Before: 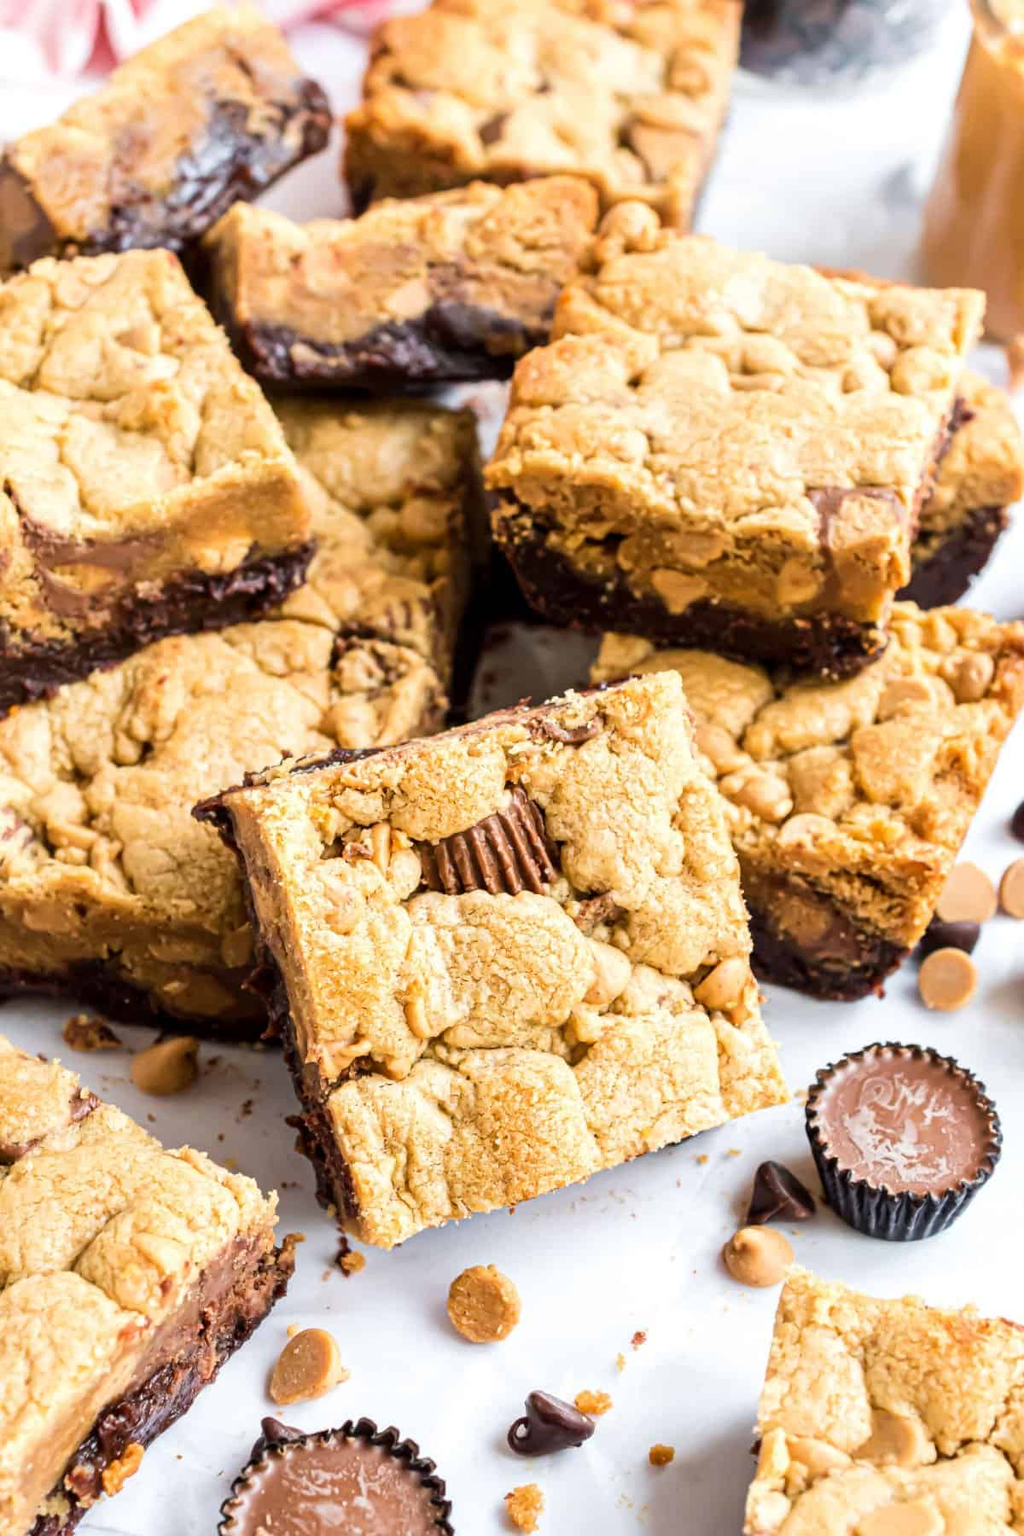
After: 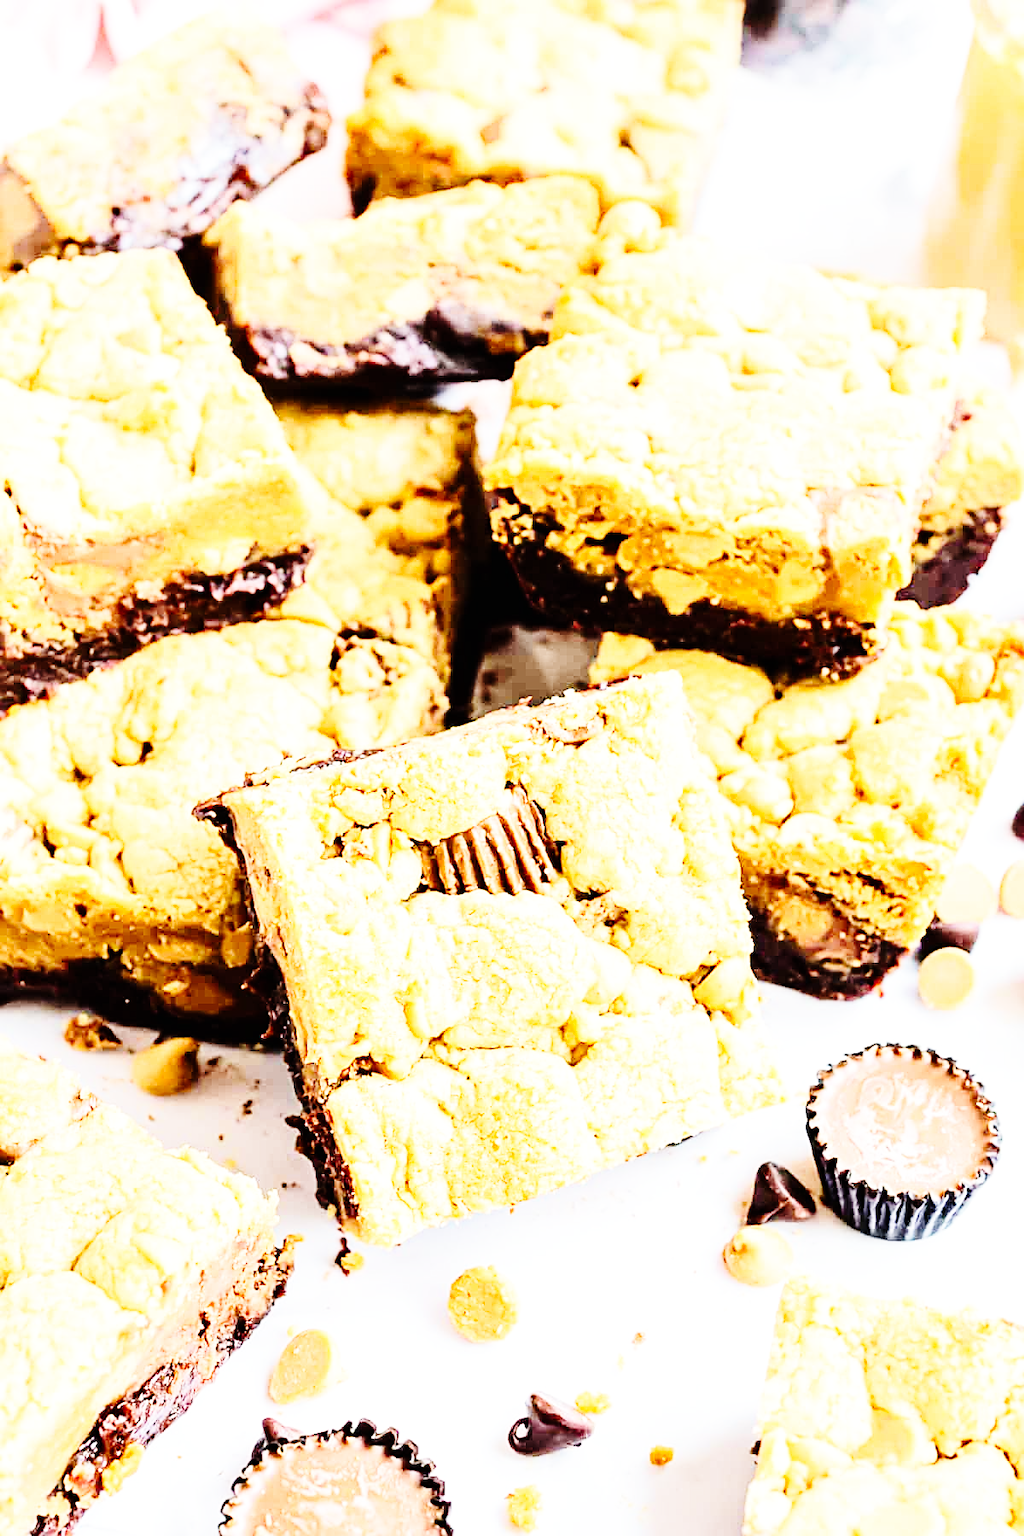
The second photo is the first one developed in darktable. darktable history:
sharpen: on, module defaults
tone equalizer: -7 EV 0.145 EV, -6 EV 0.598 EV, -5 EV 1.13 EV, -4 EV 1.36 EV, -3 EV 1.14 EV, -2 EV 0.6 EV, -1 EV 0.146 EV, edges refinement/feathering 500, mask exposure compensation -1.57 EV, preserve details no
base curve: curves: ch0 [(0, 0) (0, 0) (0.002, 0.001) (0.008, 0.003) (0.019, 0.011) (0.037, 0.037) (0.064, 0.11) (0.102, 0.232) (0.152, 0.379) (0.216, 0.524) (0.296, 0.665) (0.394, 0.789) (0.512, 0.881) (0.651, 0.945) (0.813, 0.986) (1, 1)], preserve colors none
shadows and highlights: shadows 20.2, highlights -19.51, soften with gaussian
